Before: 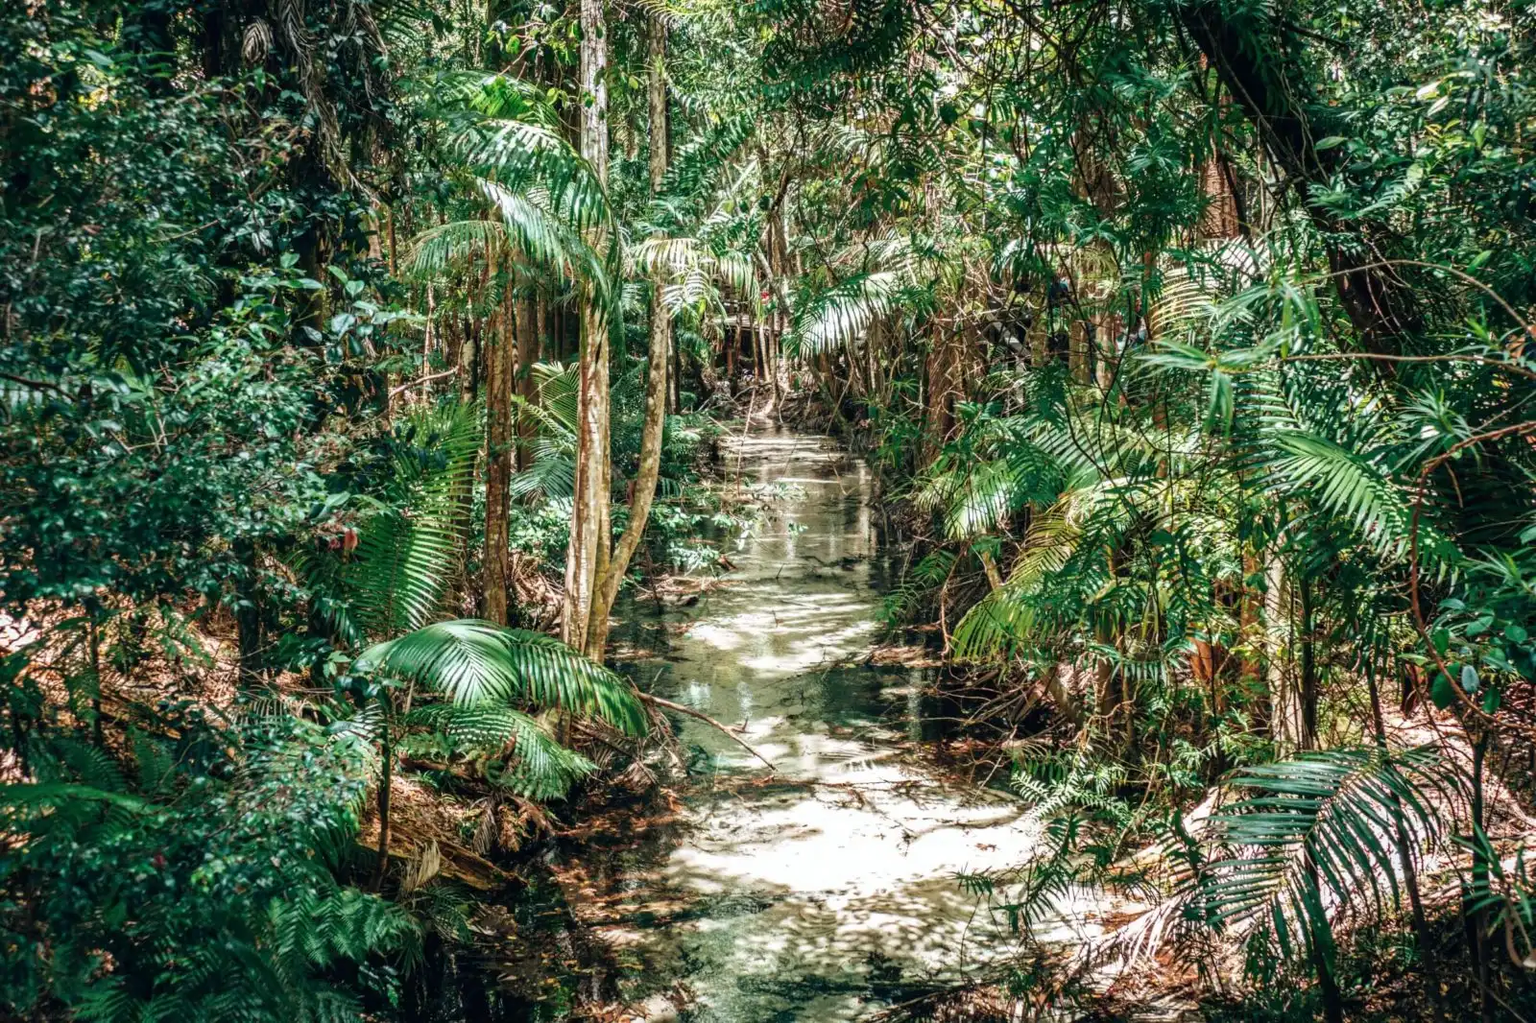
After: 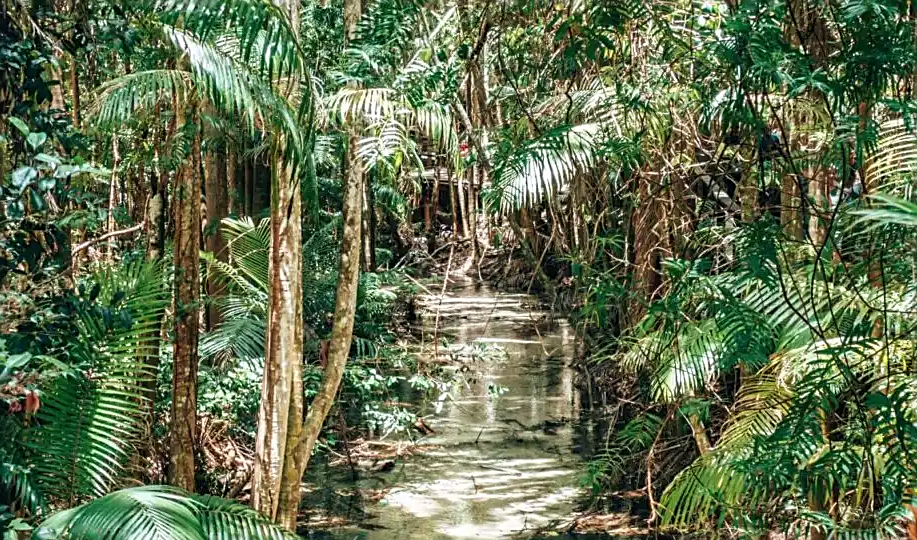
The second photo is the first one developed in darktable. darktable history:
crop: left 20.852%, top 15.021%, right 21.645%, bottom 33.976%
sharpen: on, module defaults
